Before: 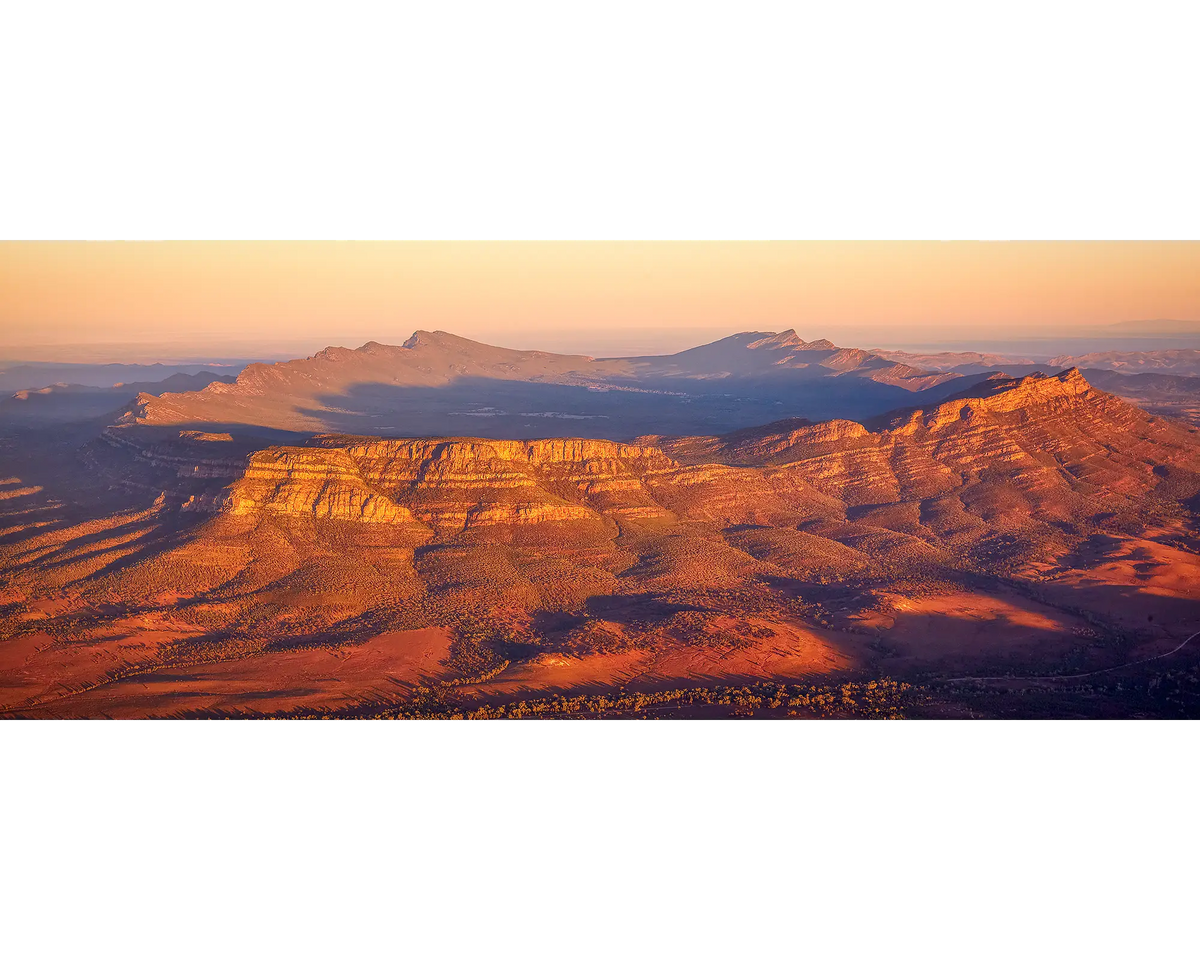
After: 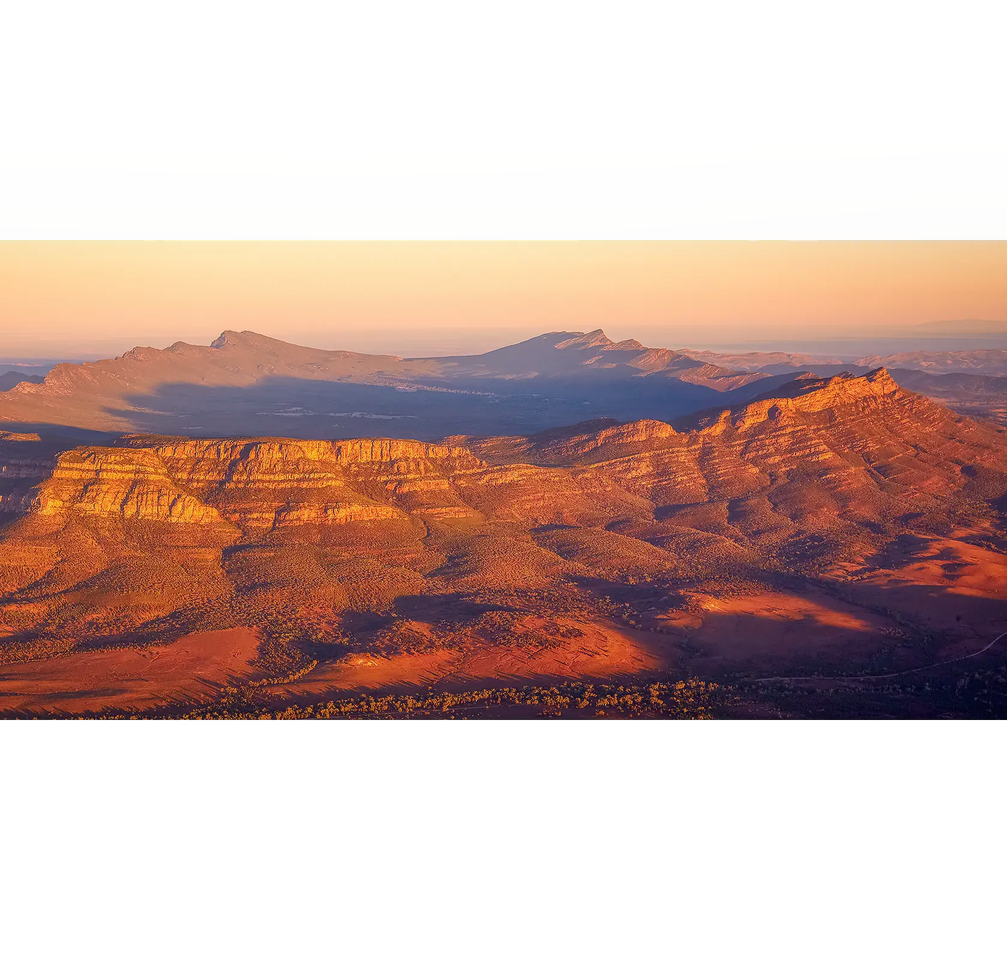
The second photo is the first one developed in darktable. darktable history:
crop: left 16.036%
contrast equalizer: octaves 7, y [[0.6 ×6], [0.55 ×6], [0 ×6], [0 ×6], [0 ×6]], mix -0.22
